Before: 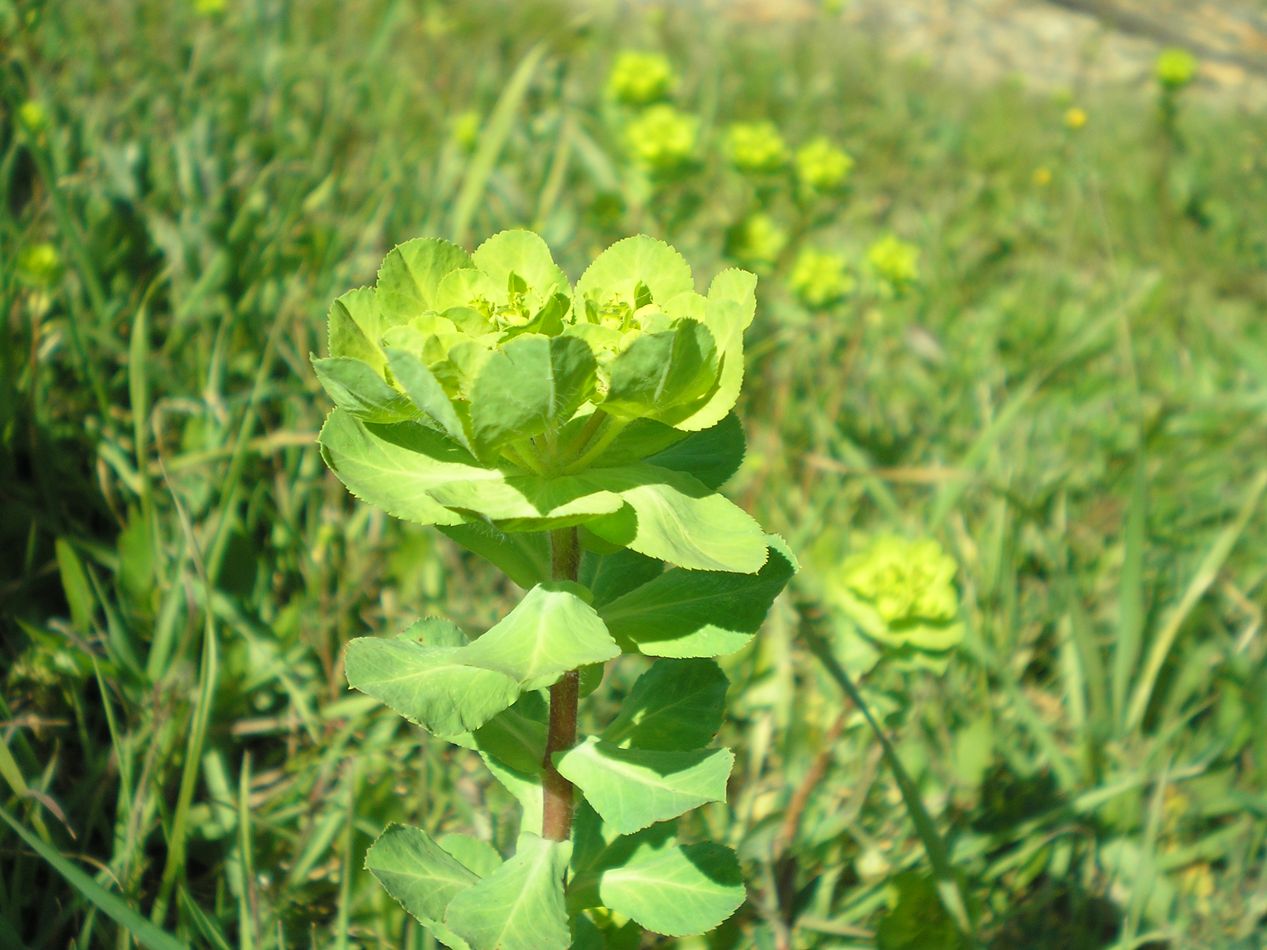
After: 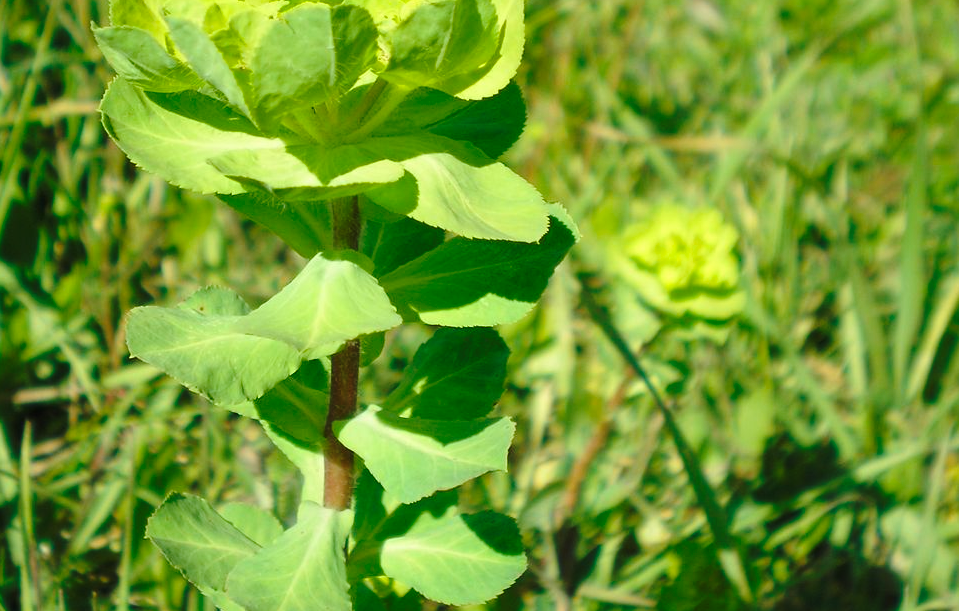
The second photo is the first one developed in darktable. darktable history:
crop and rotate: left 17.382%, top 34.845%, right 6.896%, bottom 0.796%
base curve: curves: ch0 [(0, 0) (0.073, 0.04) (0.157, 0.139) (0.492, 0.492) (0.758, 0.758) (1, 1)], preserve colors none
